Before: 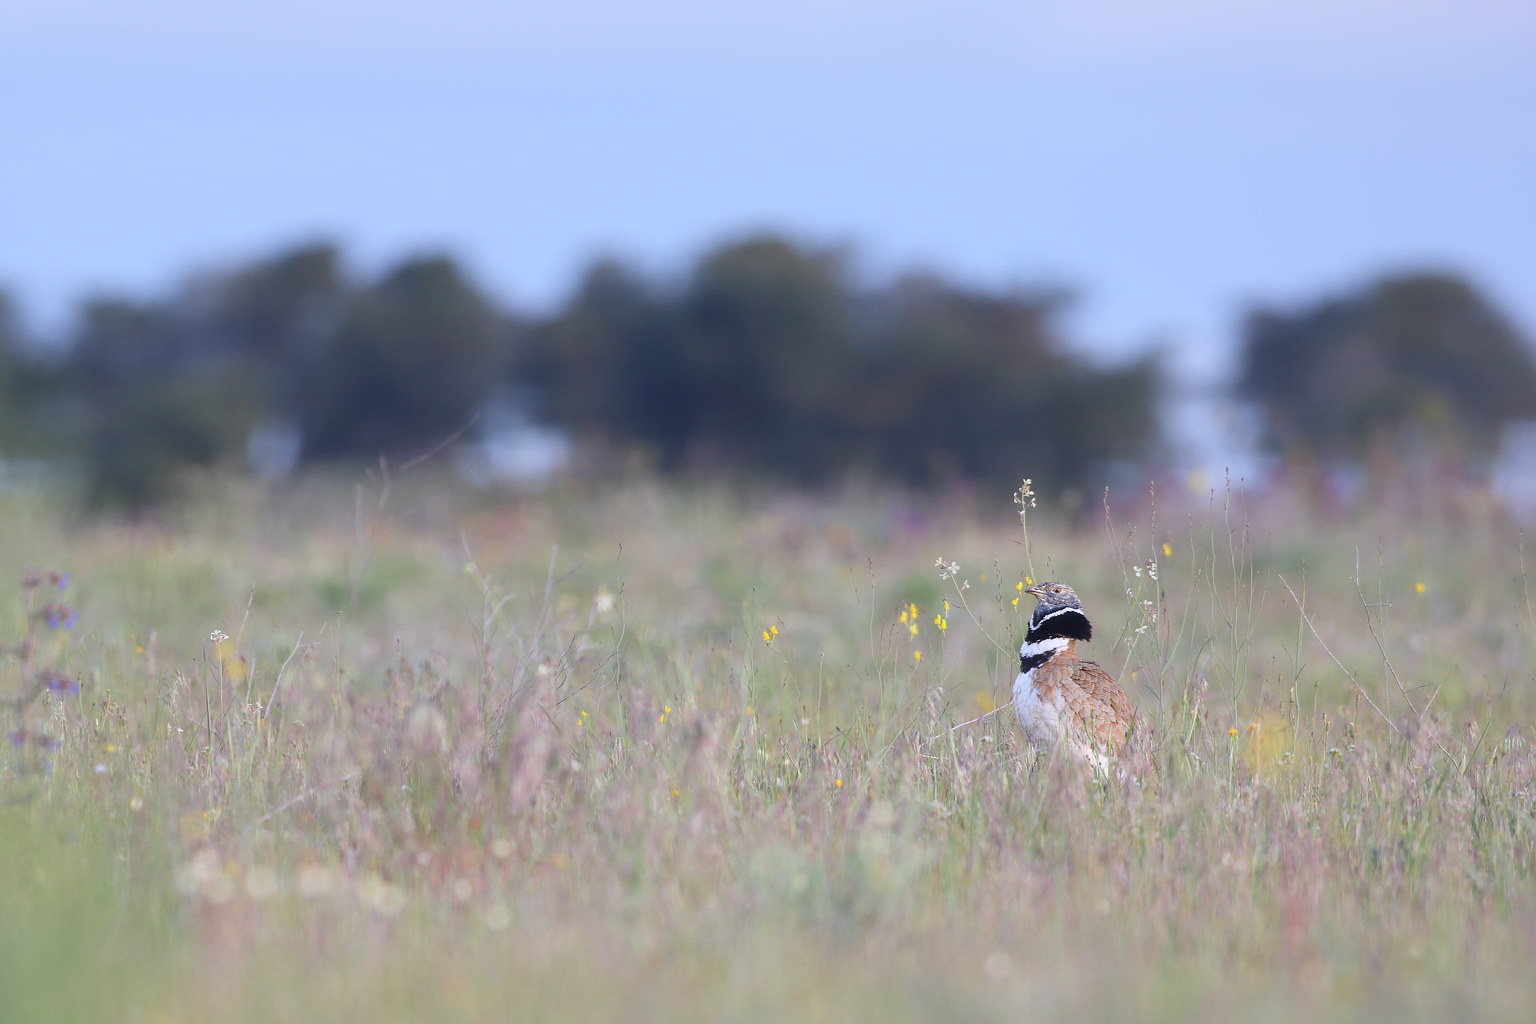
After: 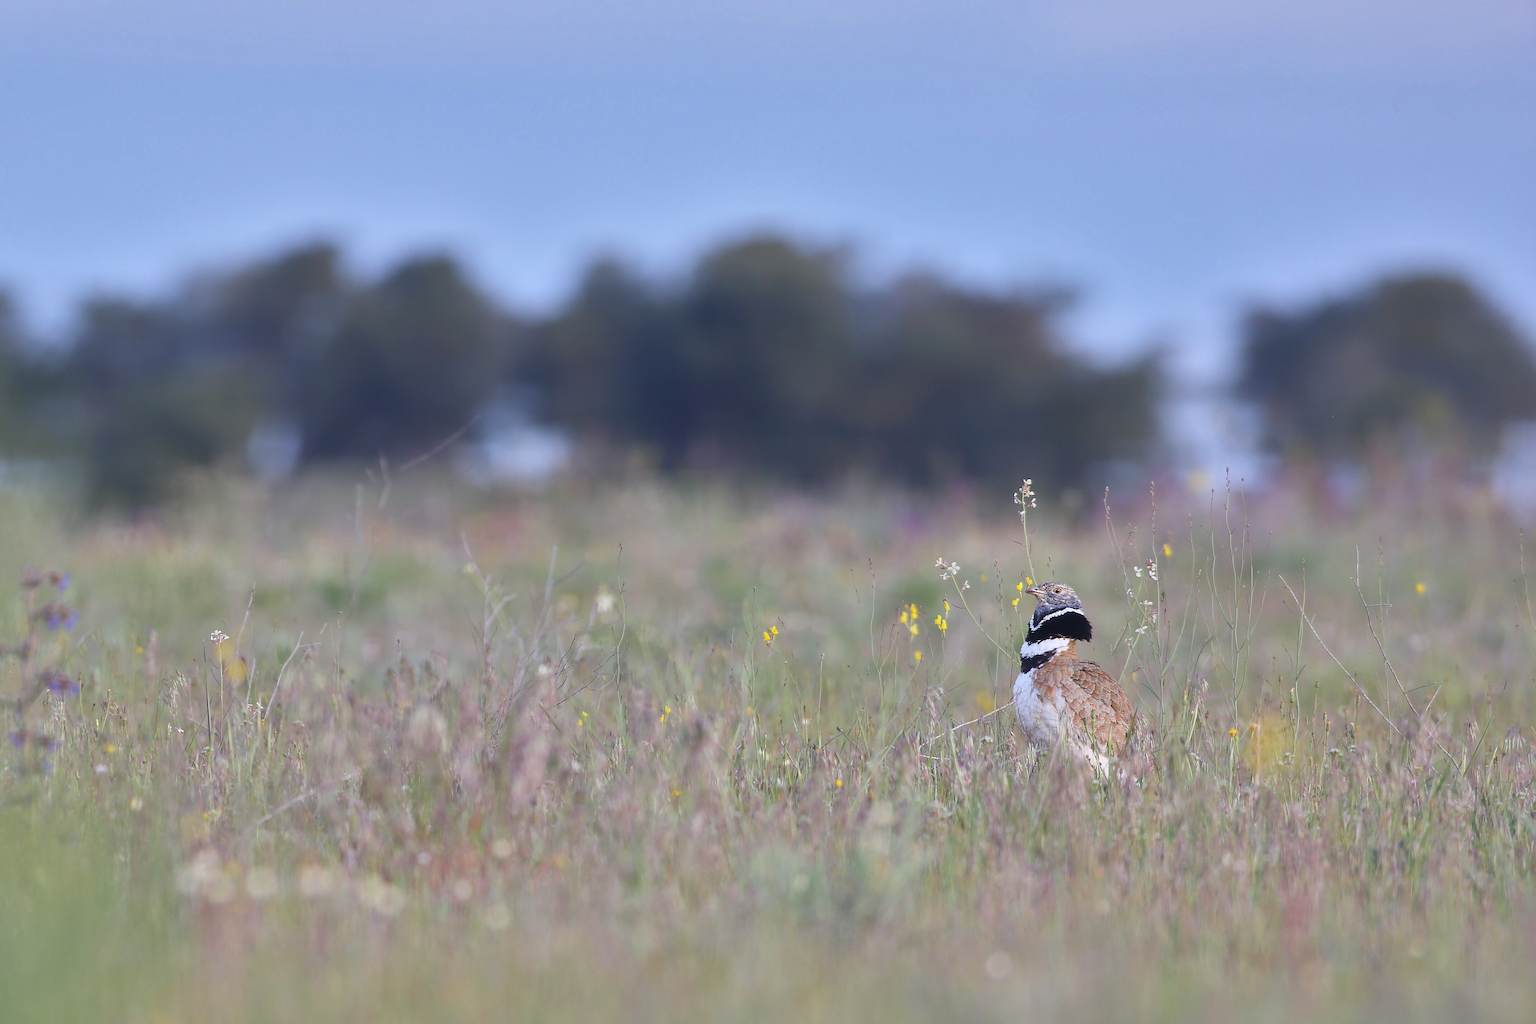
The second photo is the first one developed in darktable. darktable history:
tone equalizer: -7 EV 0.13 EV, smoothing diameter 25%, edges refinement/feathering 10, preserve details guided filter
shadows and highlights: radius 108.52, shadows 23.73, highlights -59.32, low approximation 0.01, soften with gaussian
